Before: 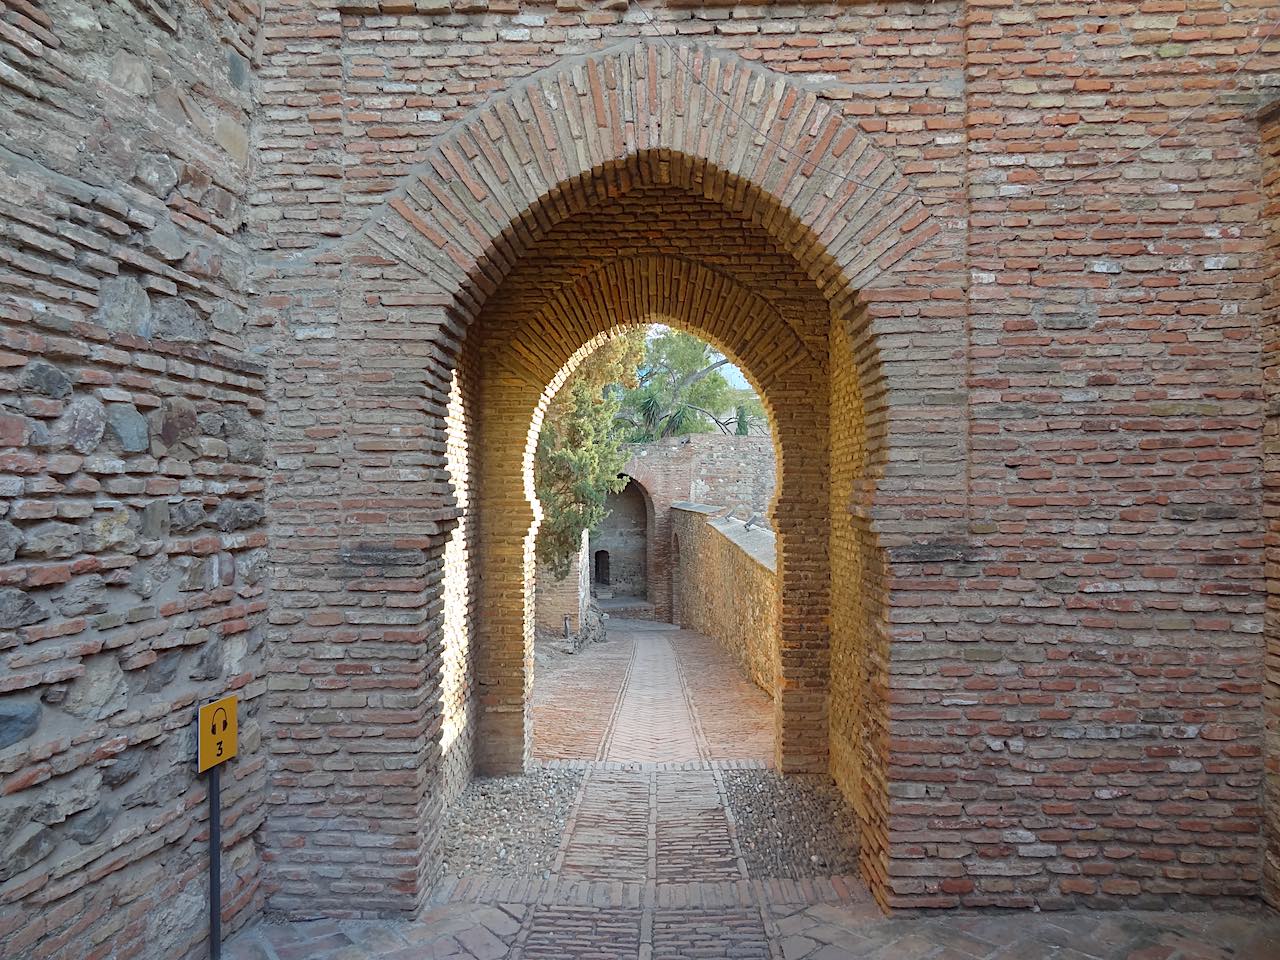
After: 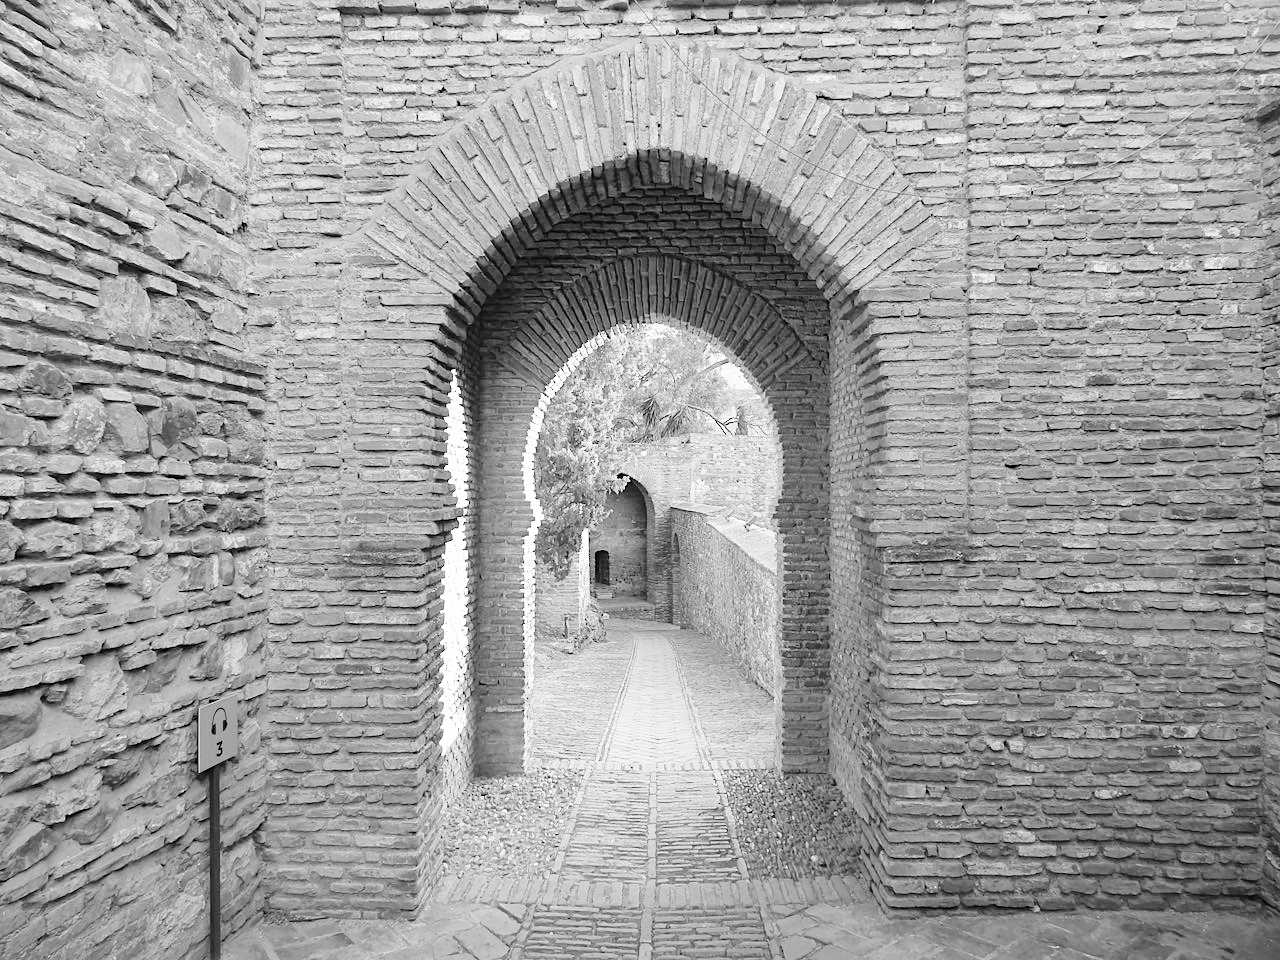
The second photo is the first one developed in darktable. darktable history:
monochrome: on, module defaults
base curve: curves: ch0 [(0, 0) (0.008, 0.007) (0.022, 0.029) (0.048, 0.089) (0.092, 0.197) (0.191, 0.399) (0.275, 0.534) (0.357, 0.65) (0.477, 0.78) (0.542, 0.833) (0.799, 0.973) (1, 1)], preserve colors none
